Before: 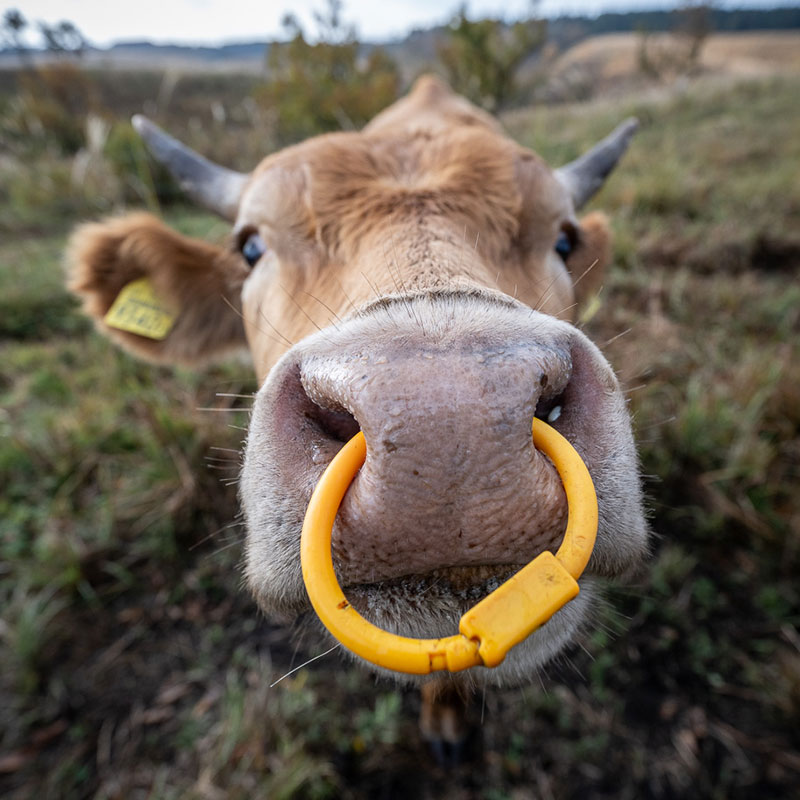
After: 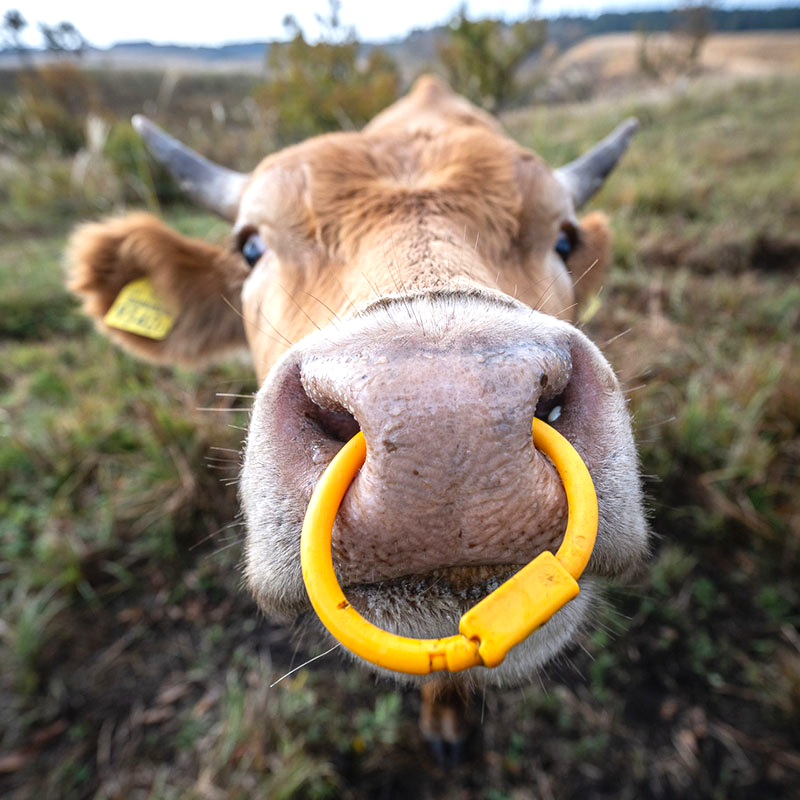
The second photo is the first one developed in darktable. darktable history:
exposure: black level correction -0.002, exposure 0.54 EV, compensate highlight preservation false
color balance rgb: perceptual saturation grading › global saturation 10%
